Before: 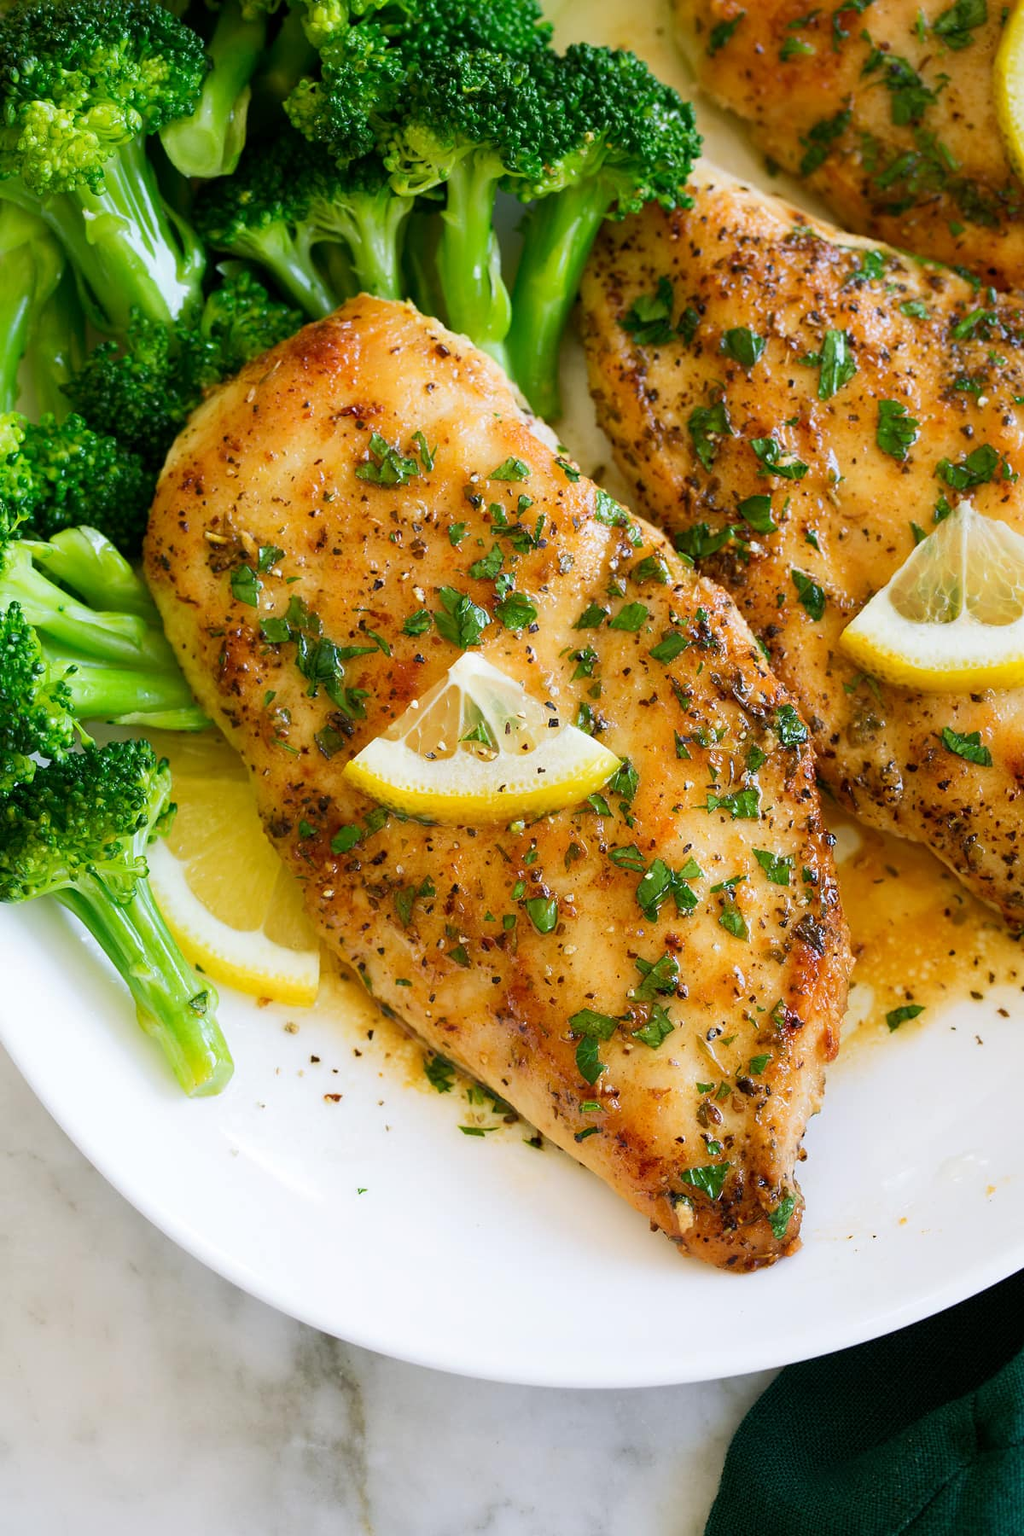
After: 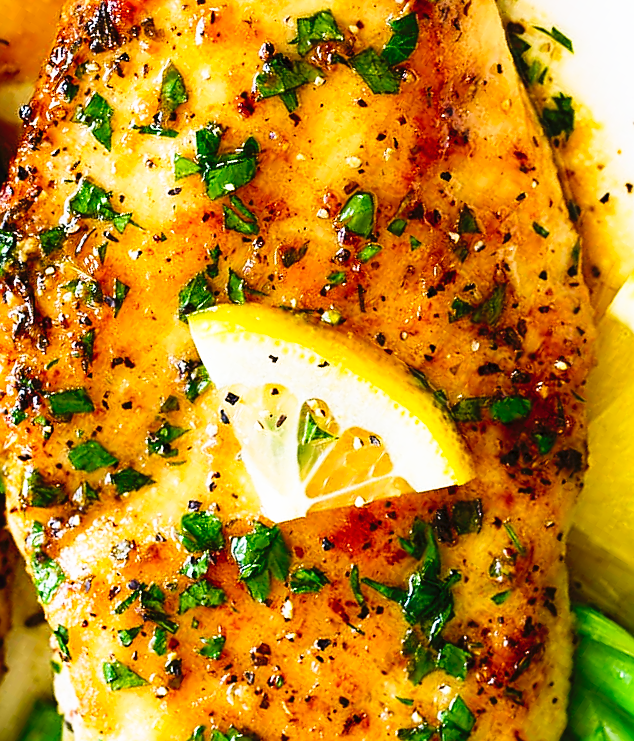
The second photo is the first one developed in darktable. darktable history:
tone curve: curves: ch0 [(0, 0) (0.003, 0.03) (0.011, 0.022) (0.025, 0.018) (0.044, 0.031) (0.069, 0.035) (0.1, 0.04) (0.136, 0.046) (0.177, 0.063) (0.224, 0.087) (0.277, 0.15) (0.335, 0.252) (0.399, 0.354) (0.468, 0.475) (0.543, 0.602) (0.623, 0.73) (0.709, 0.856) (0.801, 0.945) (0.898, 0.987) (1, 1)], preserve colors none
crop and rotate: angle 148.64°, left 9.089%, top 15.654%, right 4.433%, bottom 17.044%
sharpen: on, module defaults
